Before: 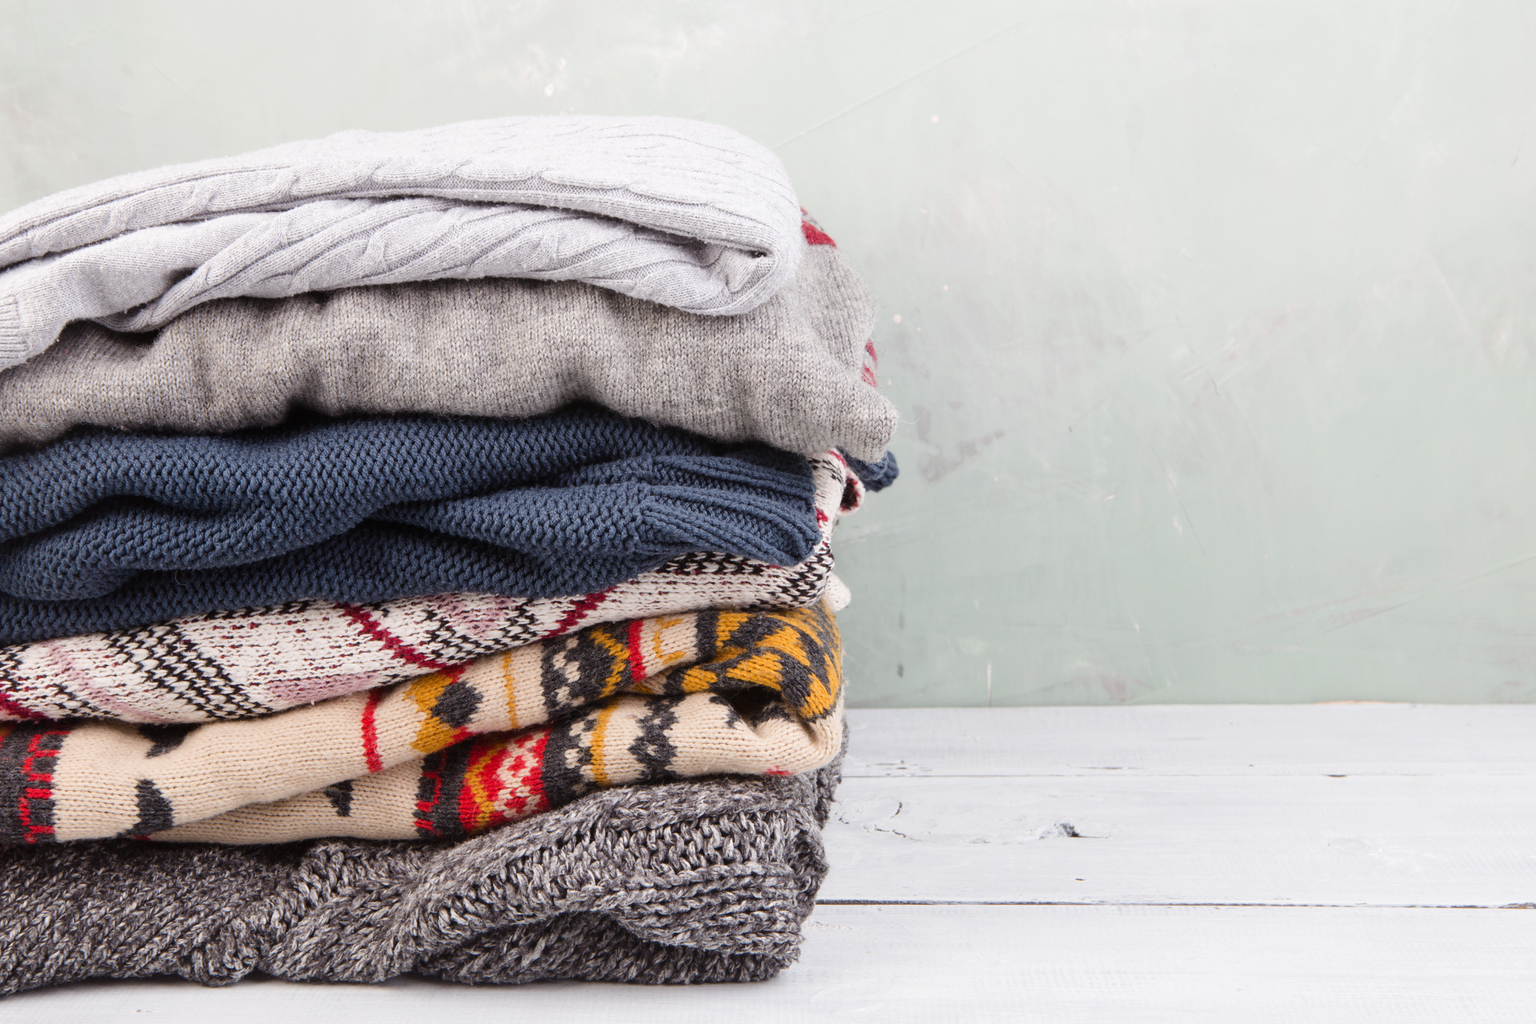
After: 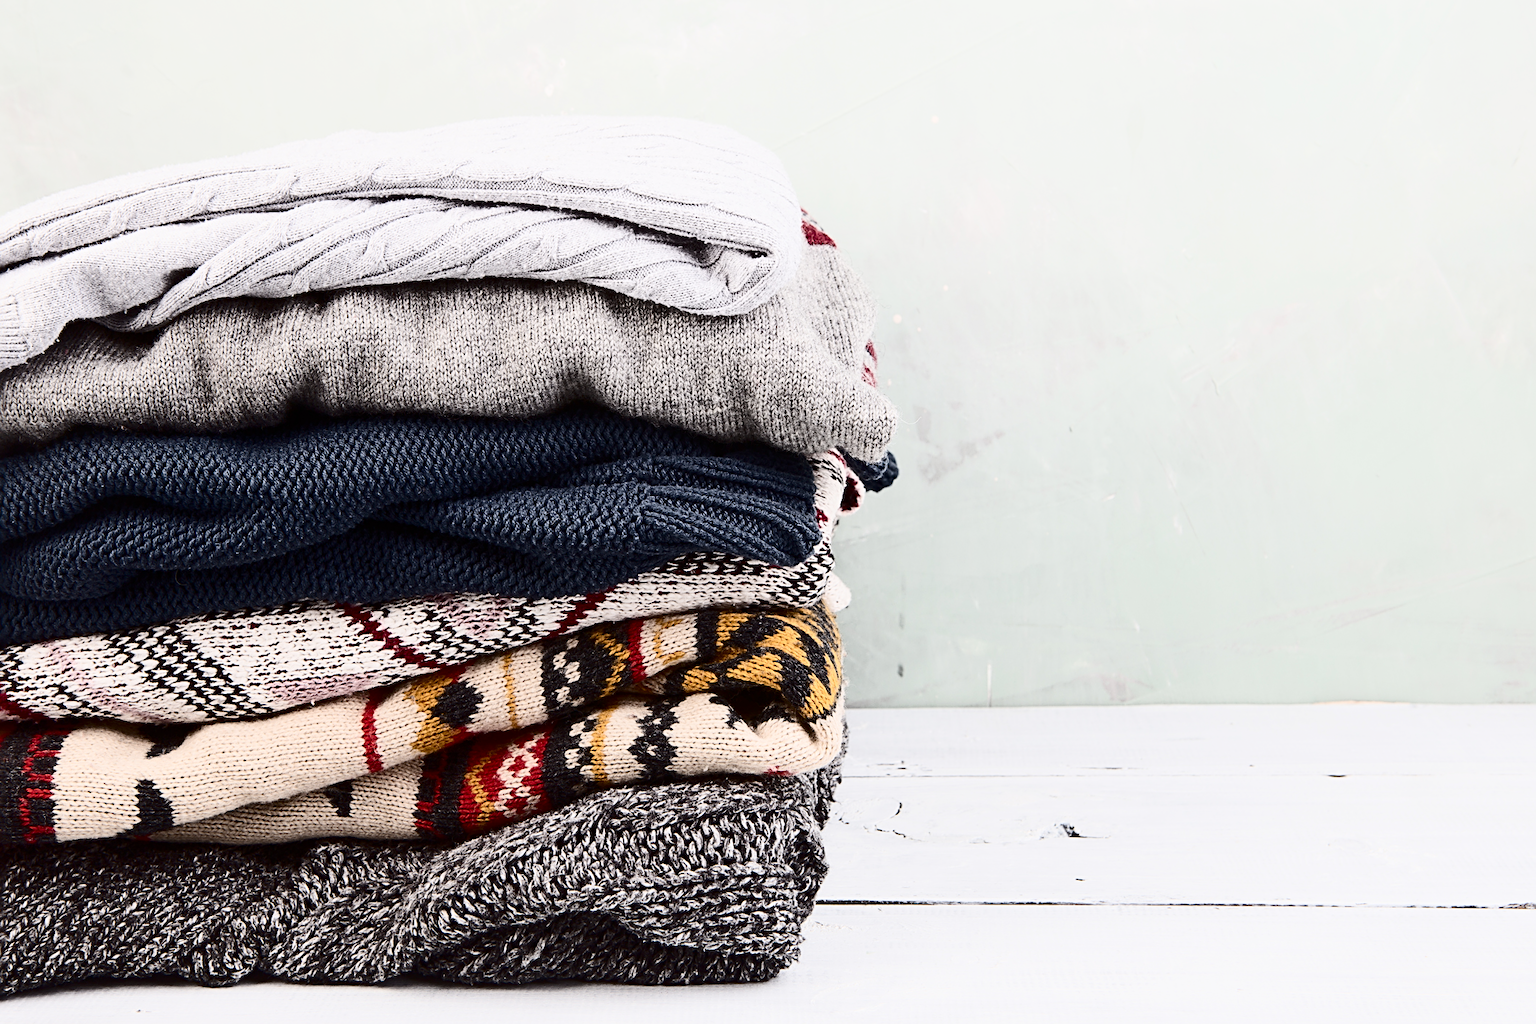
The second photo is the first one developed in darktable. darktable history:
tone equalizer: -8 EV 0.246 EV, -7 EV 0.41 EV, -6 EV 0.423 EV, -5 EV 0.258 EV, -3 EV -0.277 EV, -2 EV -0.439 EV, -1 EV -0.413 EV, +0 EV -0.241 EV
contrast brightness saturation: contrast 0.485, saturation -0.091
sharpen: radius 2.812, amount 0.725
